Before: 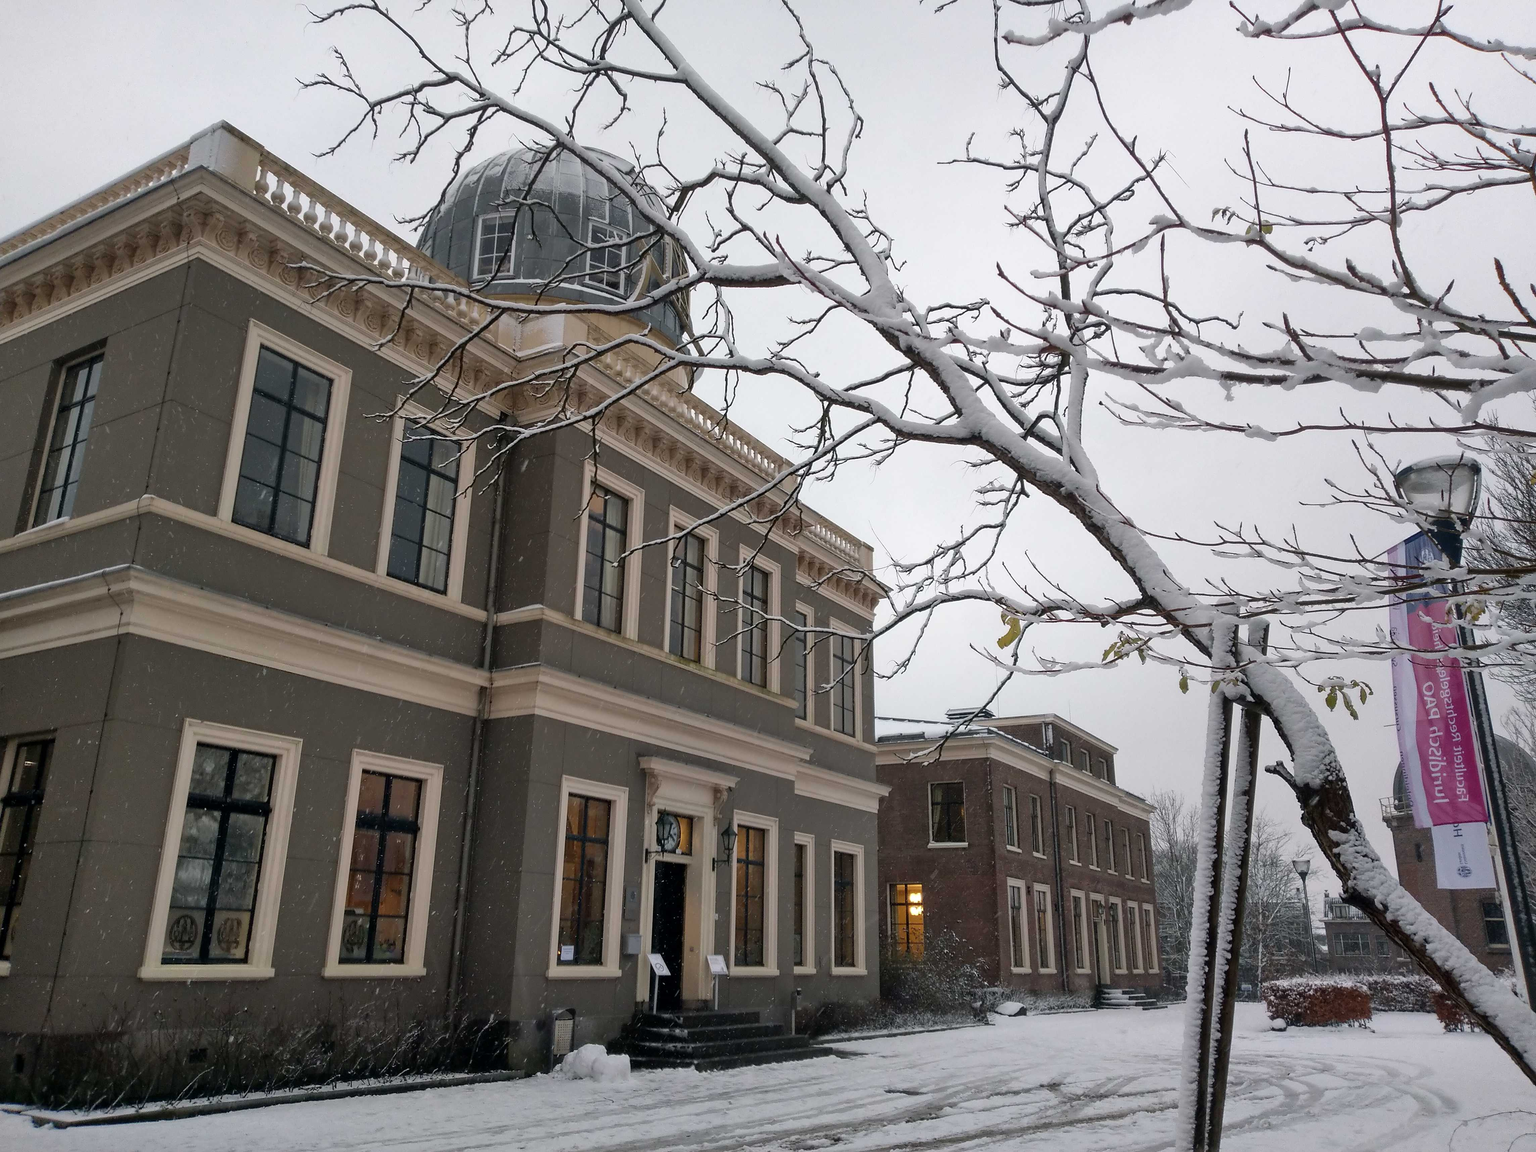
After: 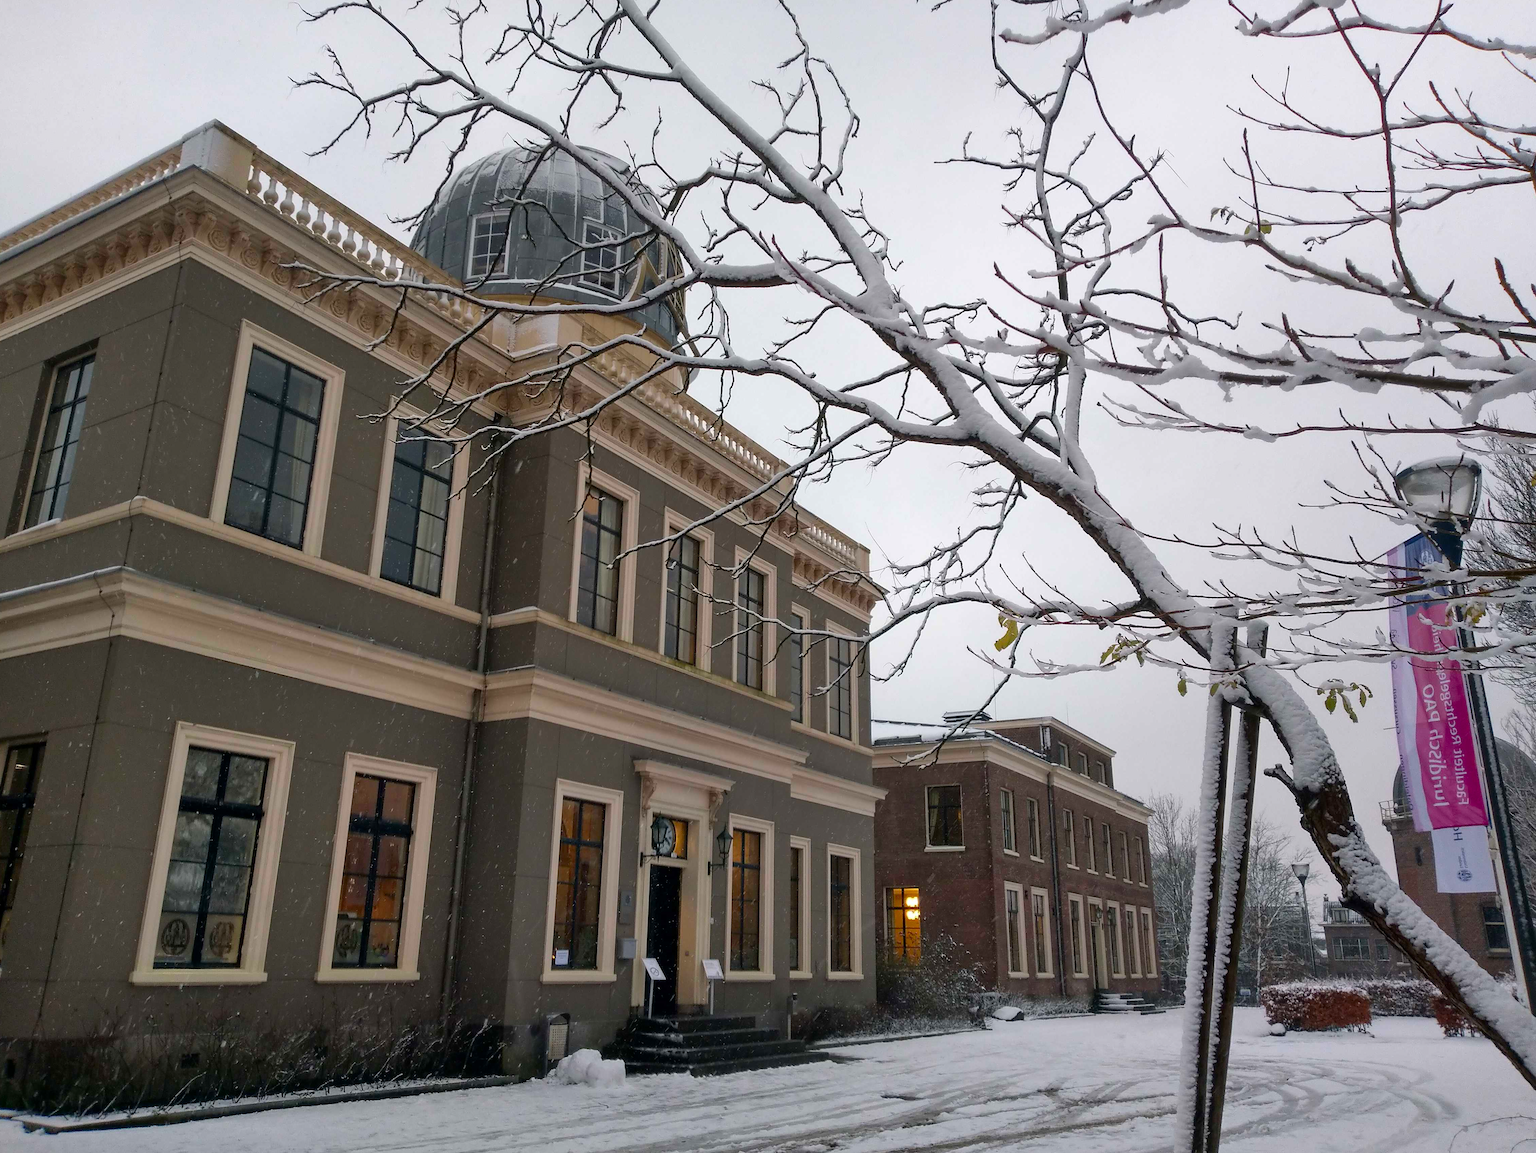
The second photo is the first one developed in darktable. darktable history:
crop and rotate: left 0.614%, top 0.179%, bottom 0.309%
contrast brightness saturation: brightness -0.02, saturation 0.35
